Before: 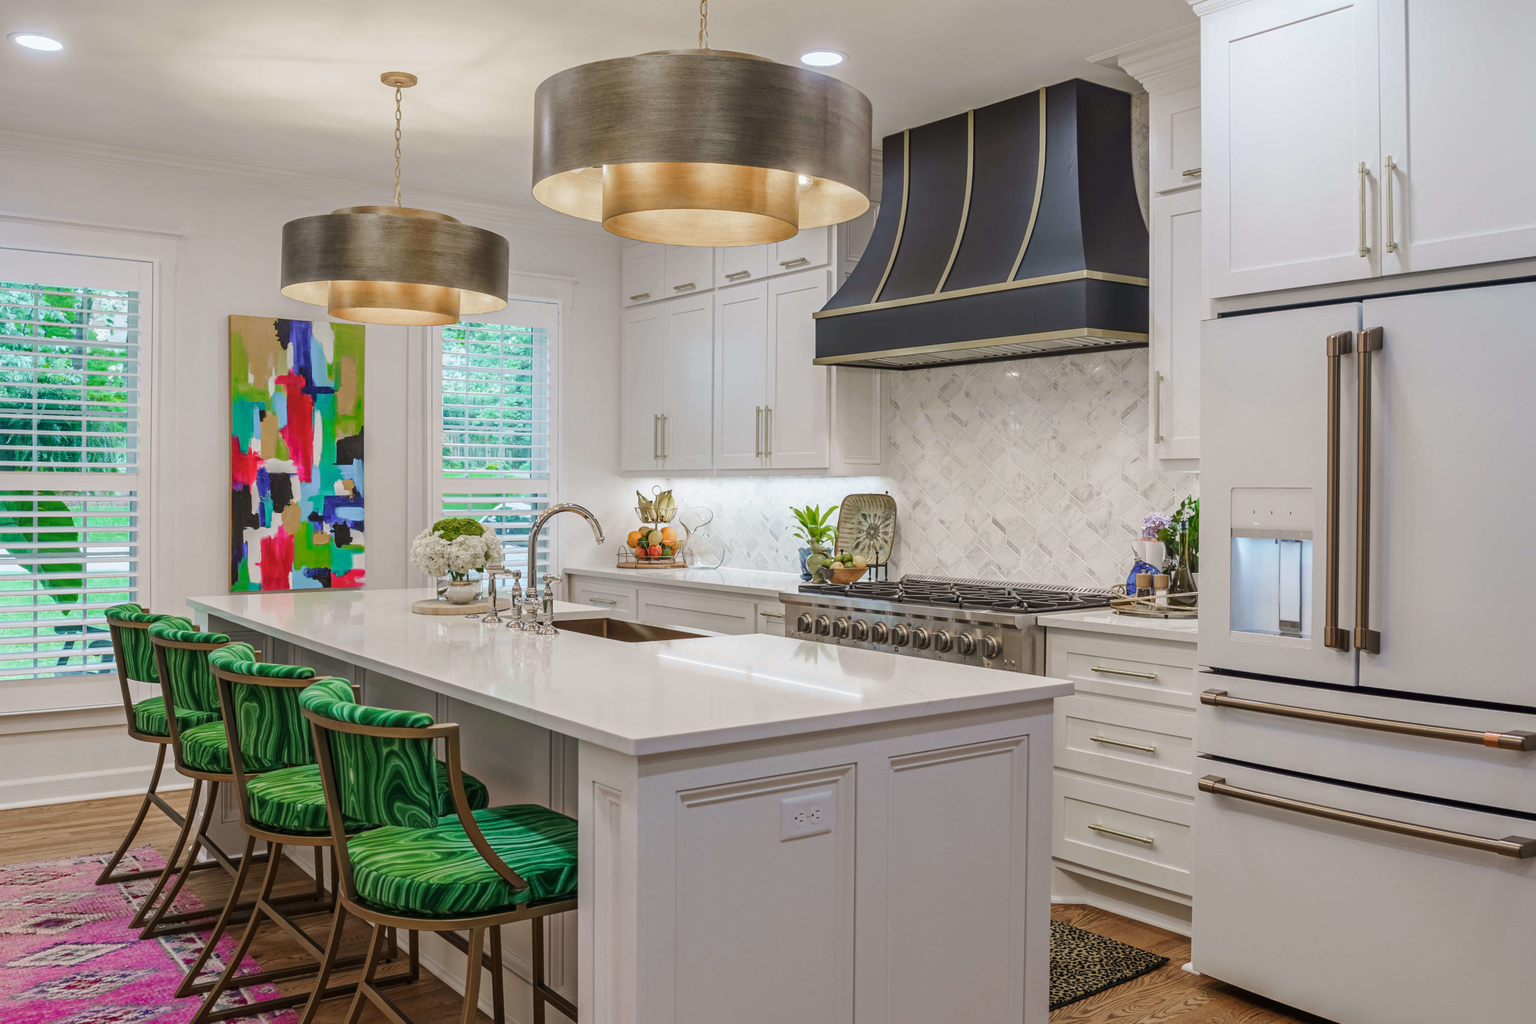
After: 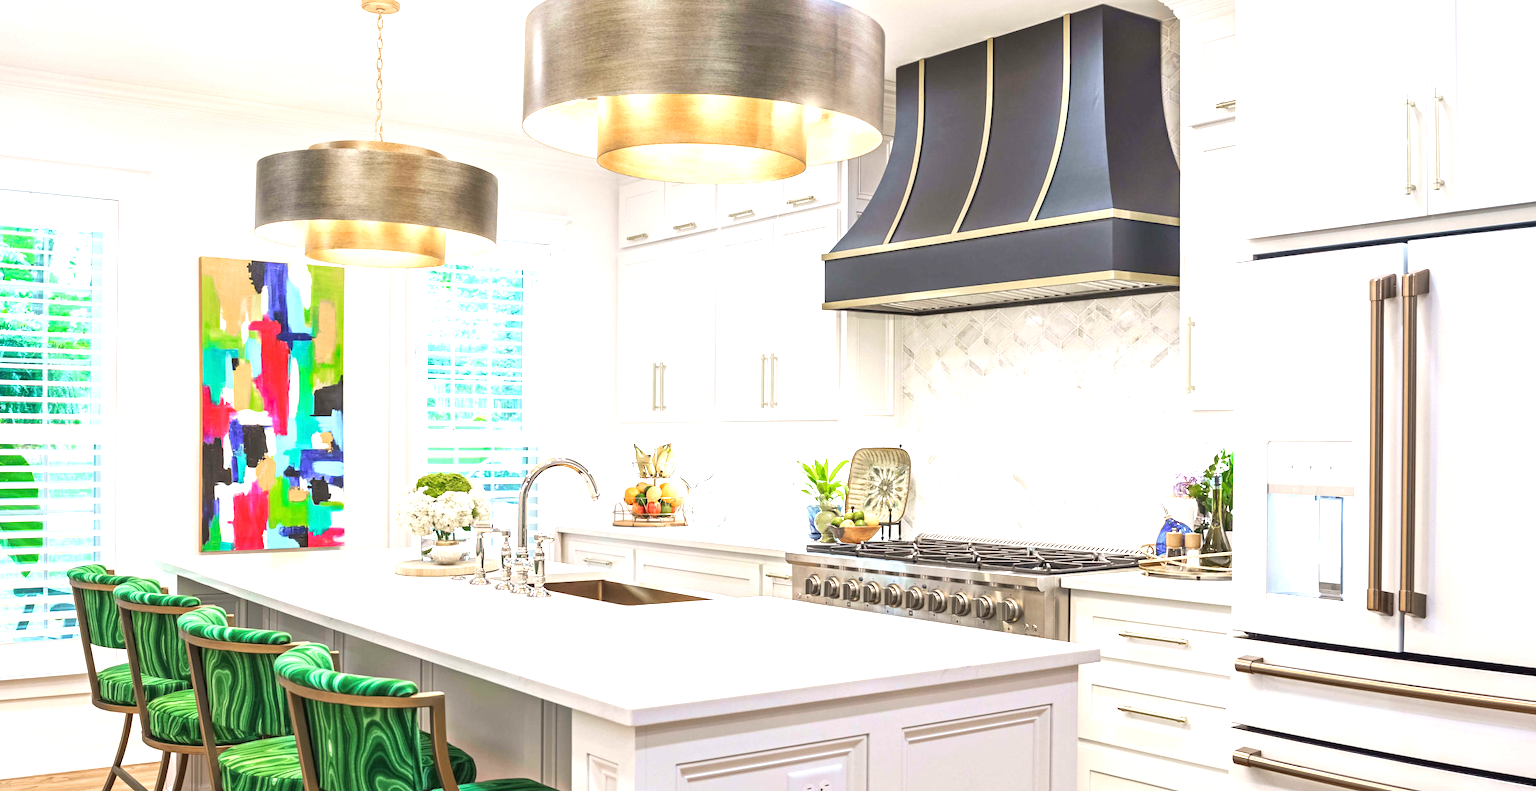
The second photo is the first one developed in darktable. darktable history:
crop: left 2.737%, top 7.287%, right 3.421%, bottom 20.179%
exposure: exposure 1.5 EV, compensate highlight preservation false
